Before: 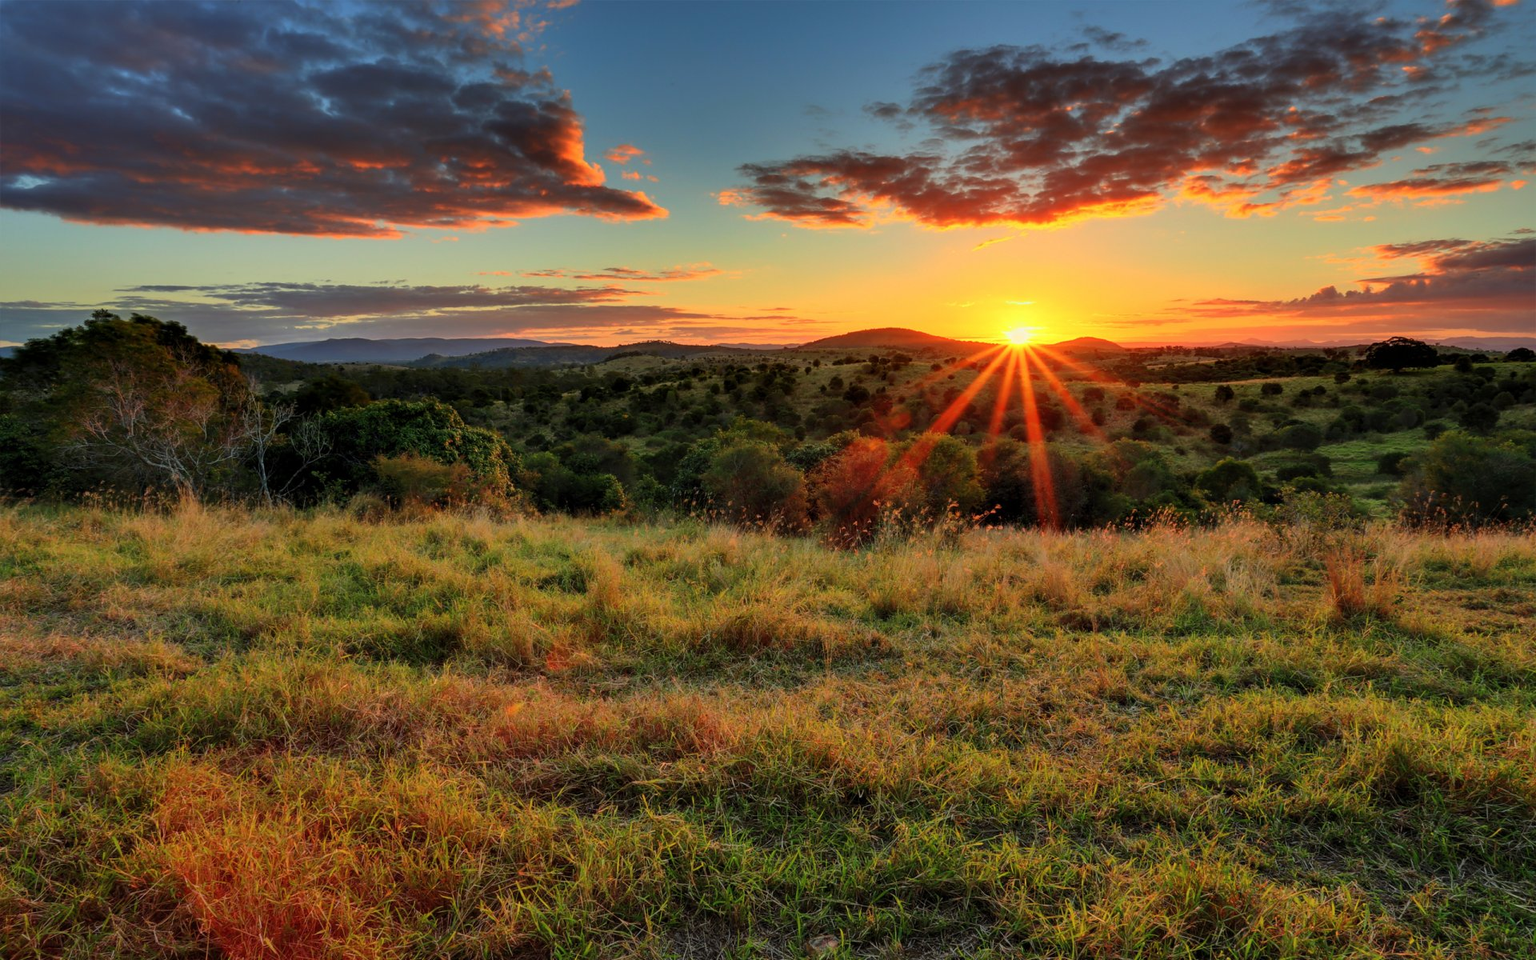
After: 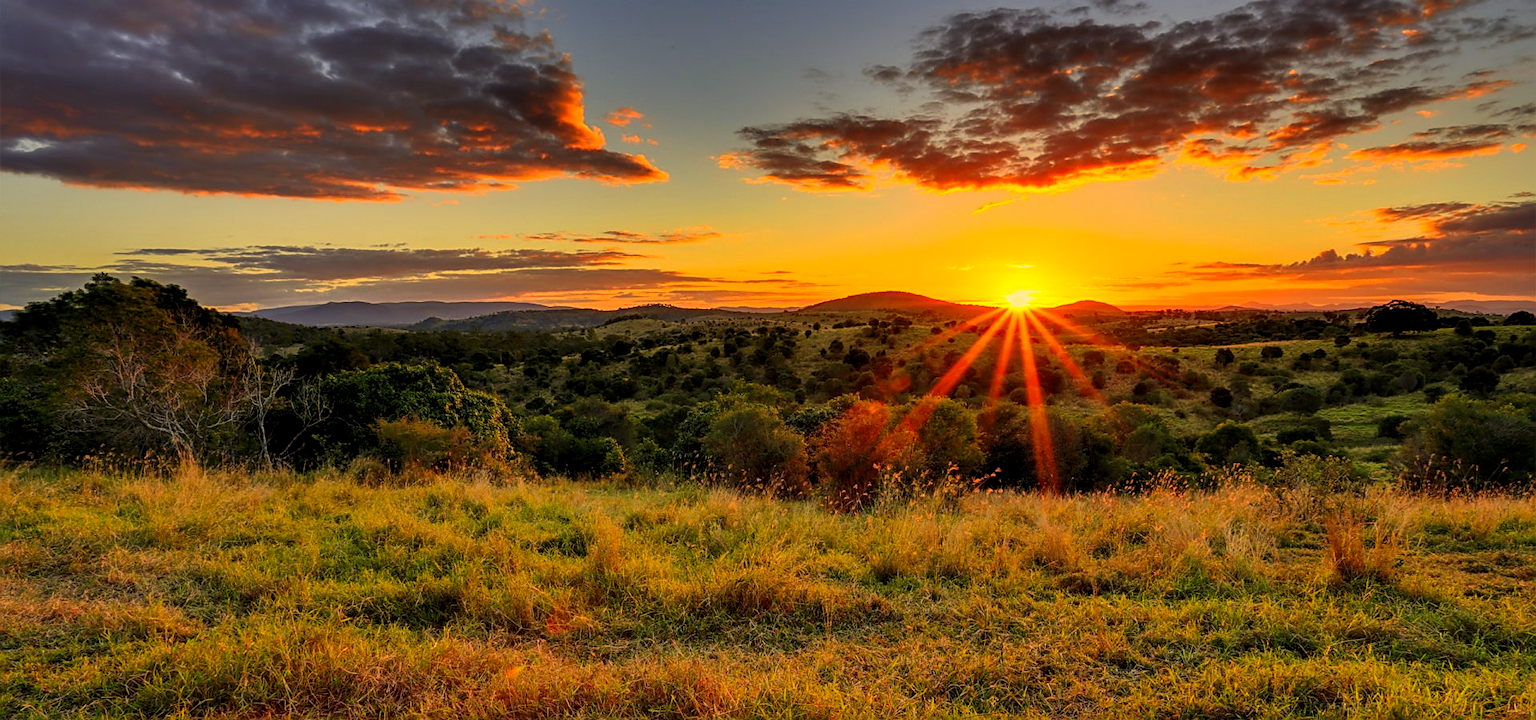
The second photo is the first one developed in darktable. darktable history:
crop: top 3.857%, bottom 21.132%
local contrast: on, module defaults
color correction: highlights a* 15, highlights b* 31.55
sharpen: on, module defaults
